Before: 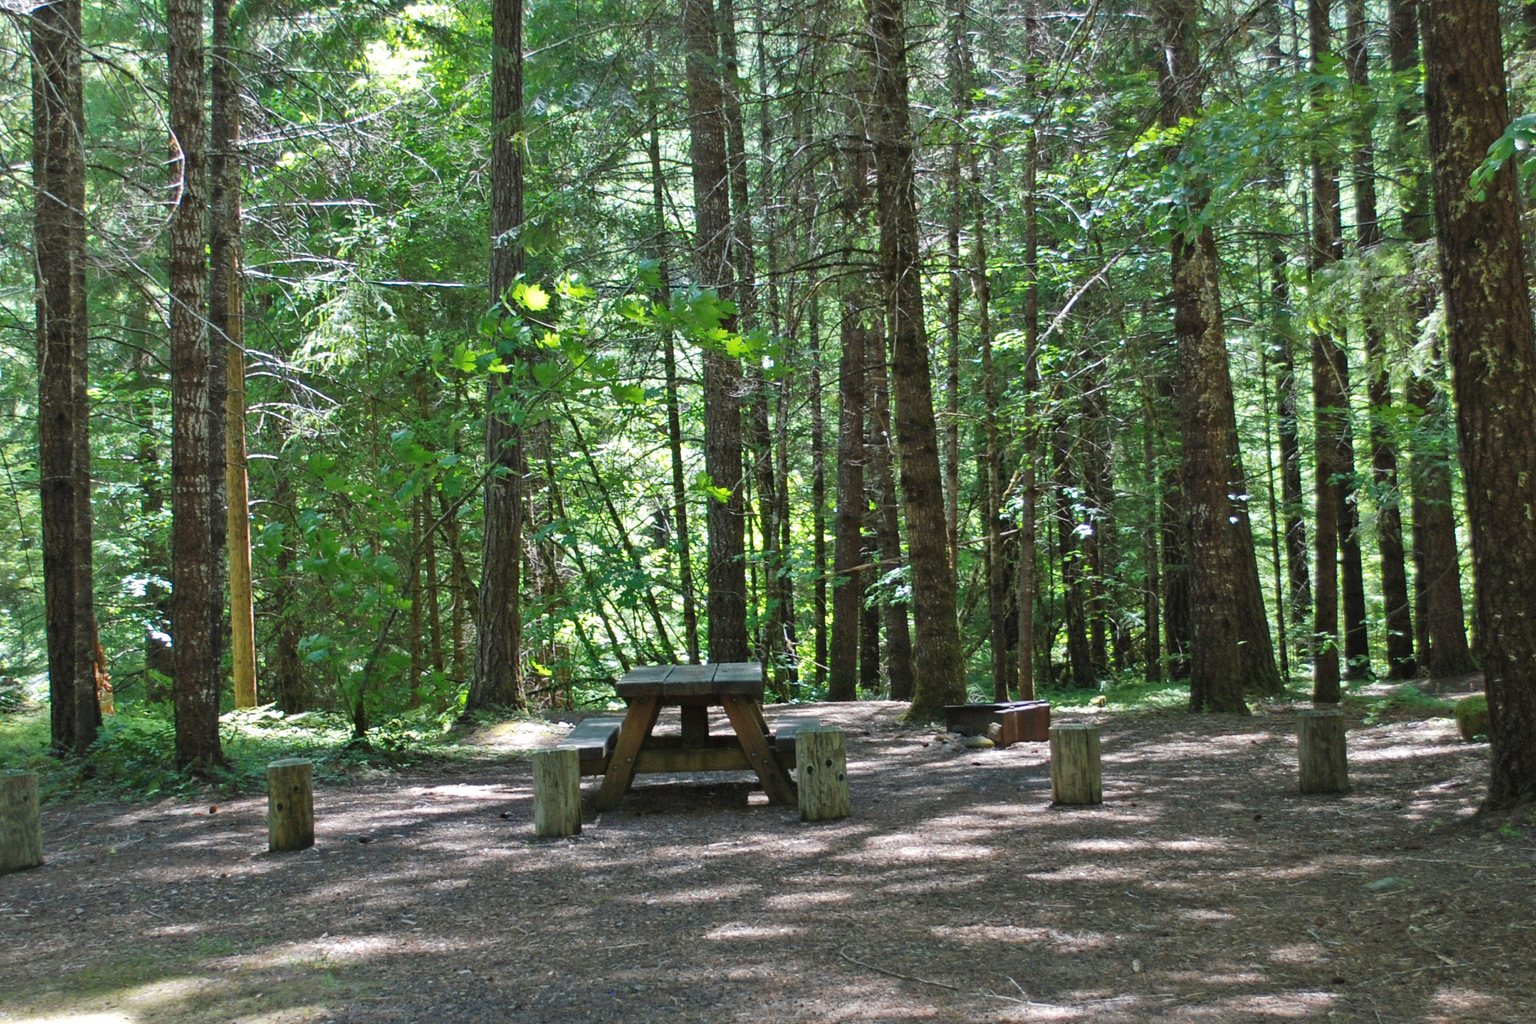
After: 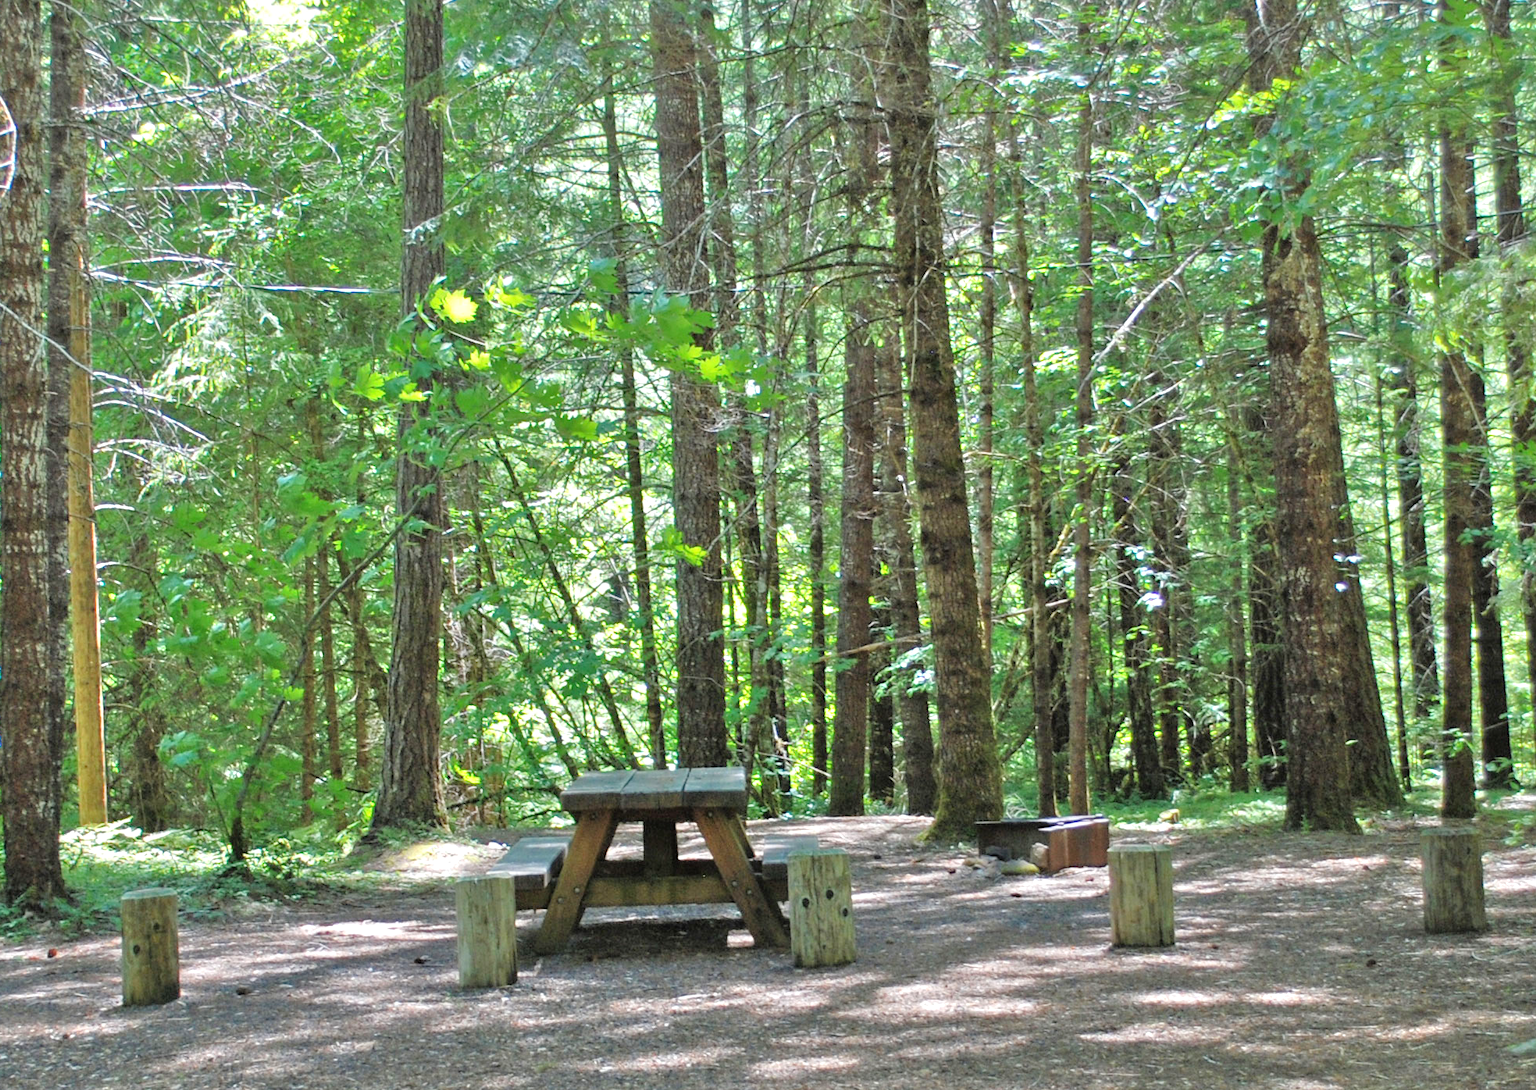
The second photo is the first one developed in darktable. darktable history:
crop: left 11.225%, top 5.381%, right 9.565%, bottom 10.314%
tone equalizer: -7 EV 0.15 EV, -6 EV 0.6 EV, -5 EV 1.15 EV, -4 EV 1.33 EV, -3 EV 1.15 EV, -2 EV 0.6 EV, -1 EV 0.15 EV, mask exposure compensation -0.5 EV
